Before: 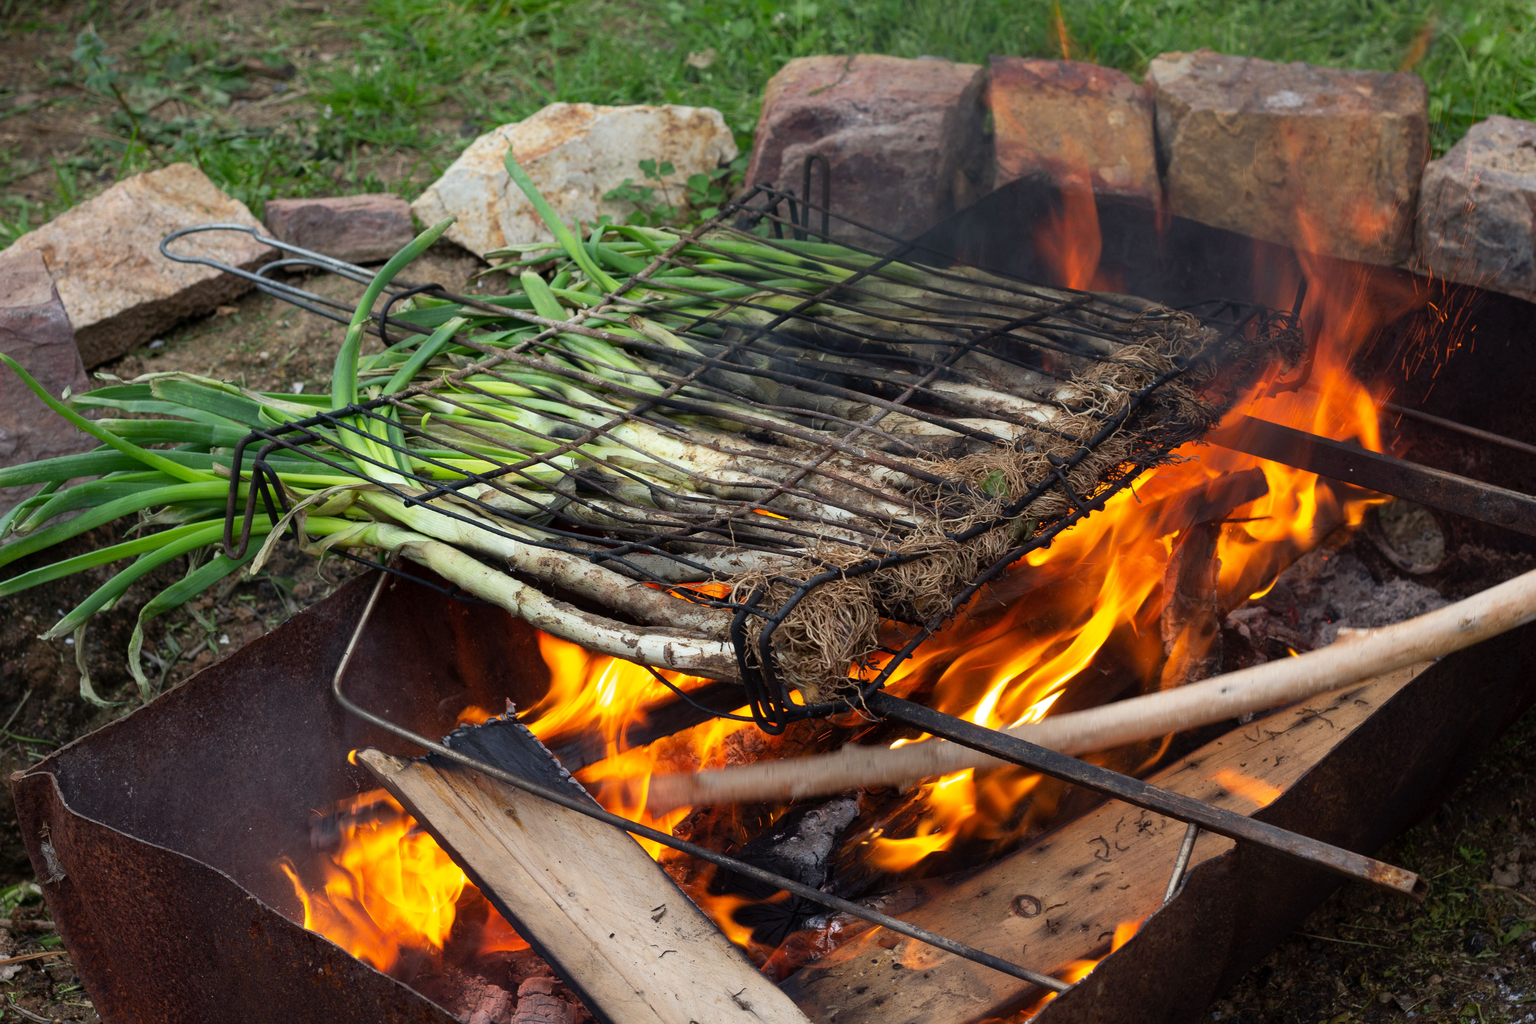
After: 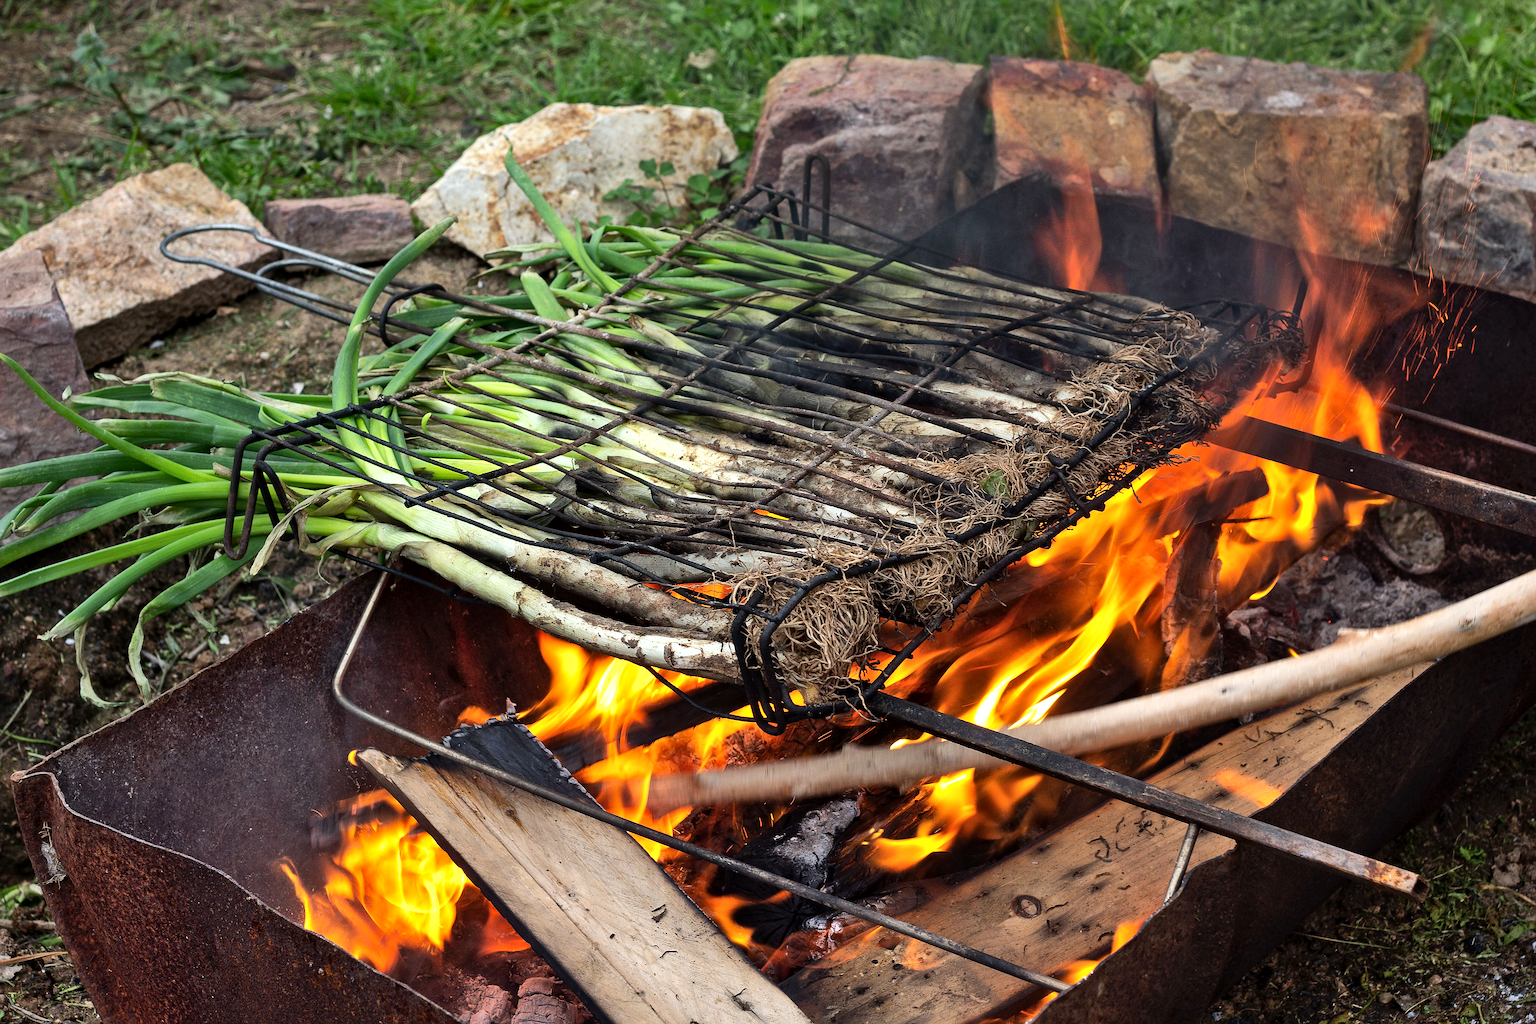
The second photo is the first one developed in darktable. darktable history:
local contrast: mode bilateral grid, contrast 20, coarseness 50, detail 120%, midtone range 0.2
shadows and highlights: low approximation 0.01, soften with gaussian
sharpen: radius 1.4, amount 1.25, threshold 0.7
tone equalizer: -8 EV -0.417 EV, -7 EV -0.389 EV, -6 EV -0.333 EV, -5 EV -0.222 EV, -3 EV 0.222 EV, -2 EV 0.333 EV, -1 EV 0.389 EV, +0 EV 0.417 EV, edges refinement/feathering 500, mask exposure compensation -1.57 EV, preserve details no
